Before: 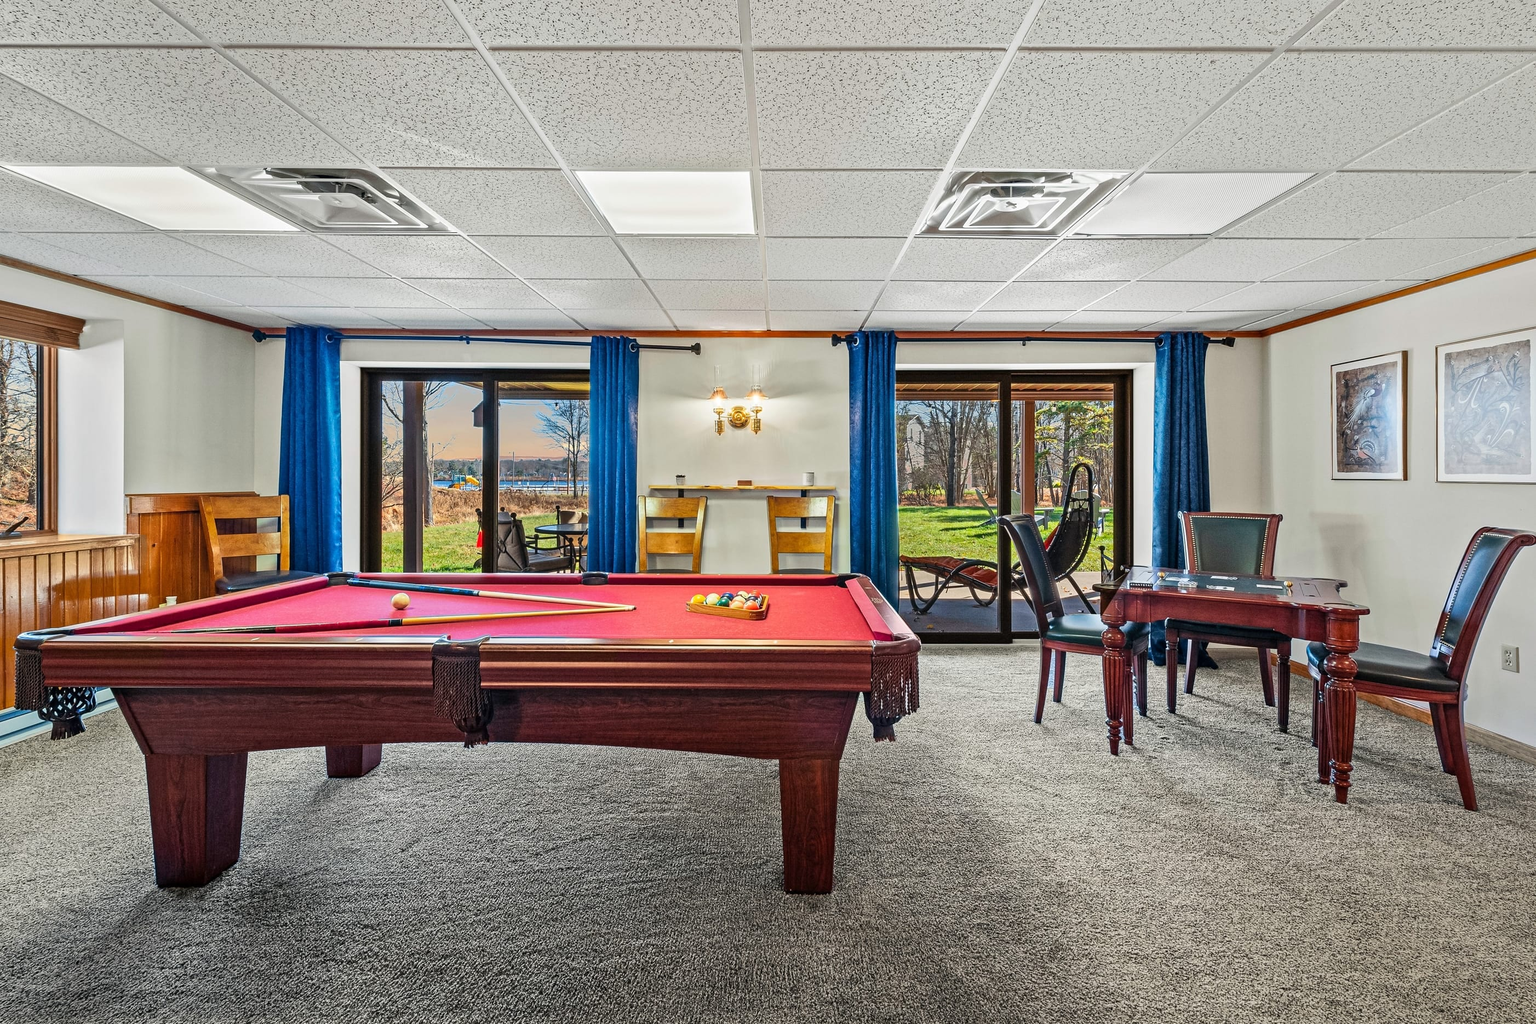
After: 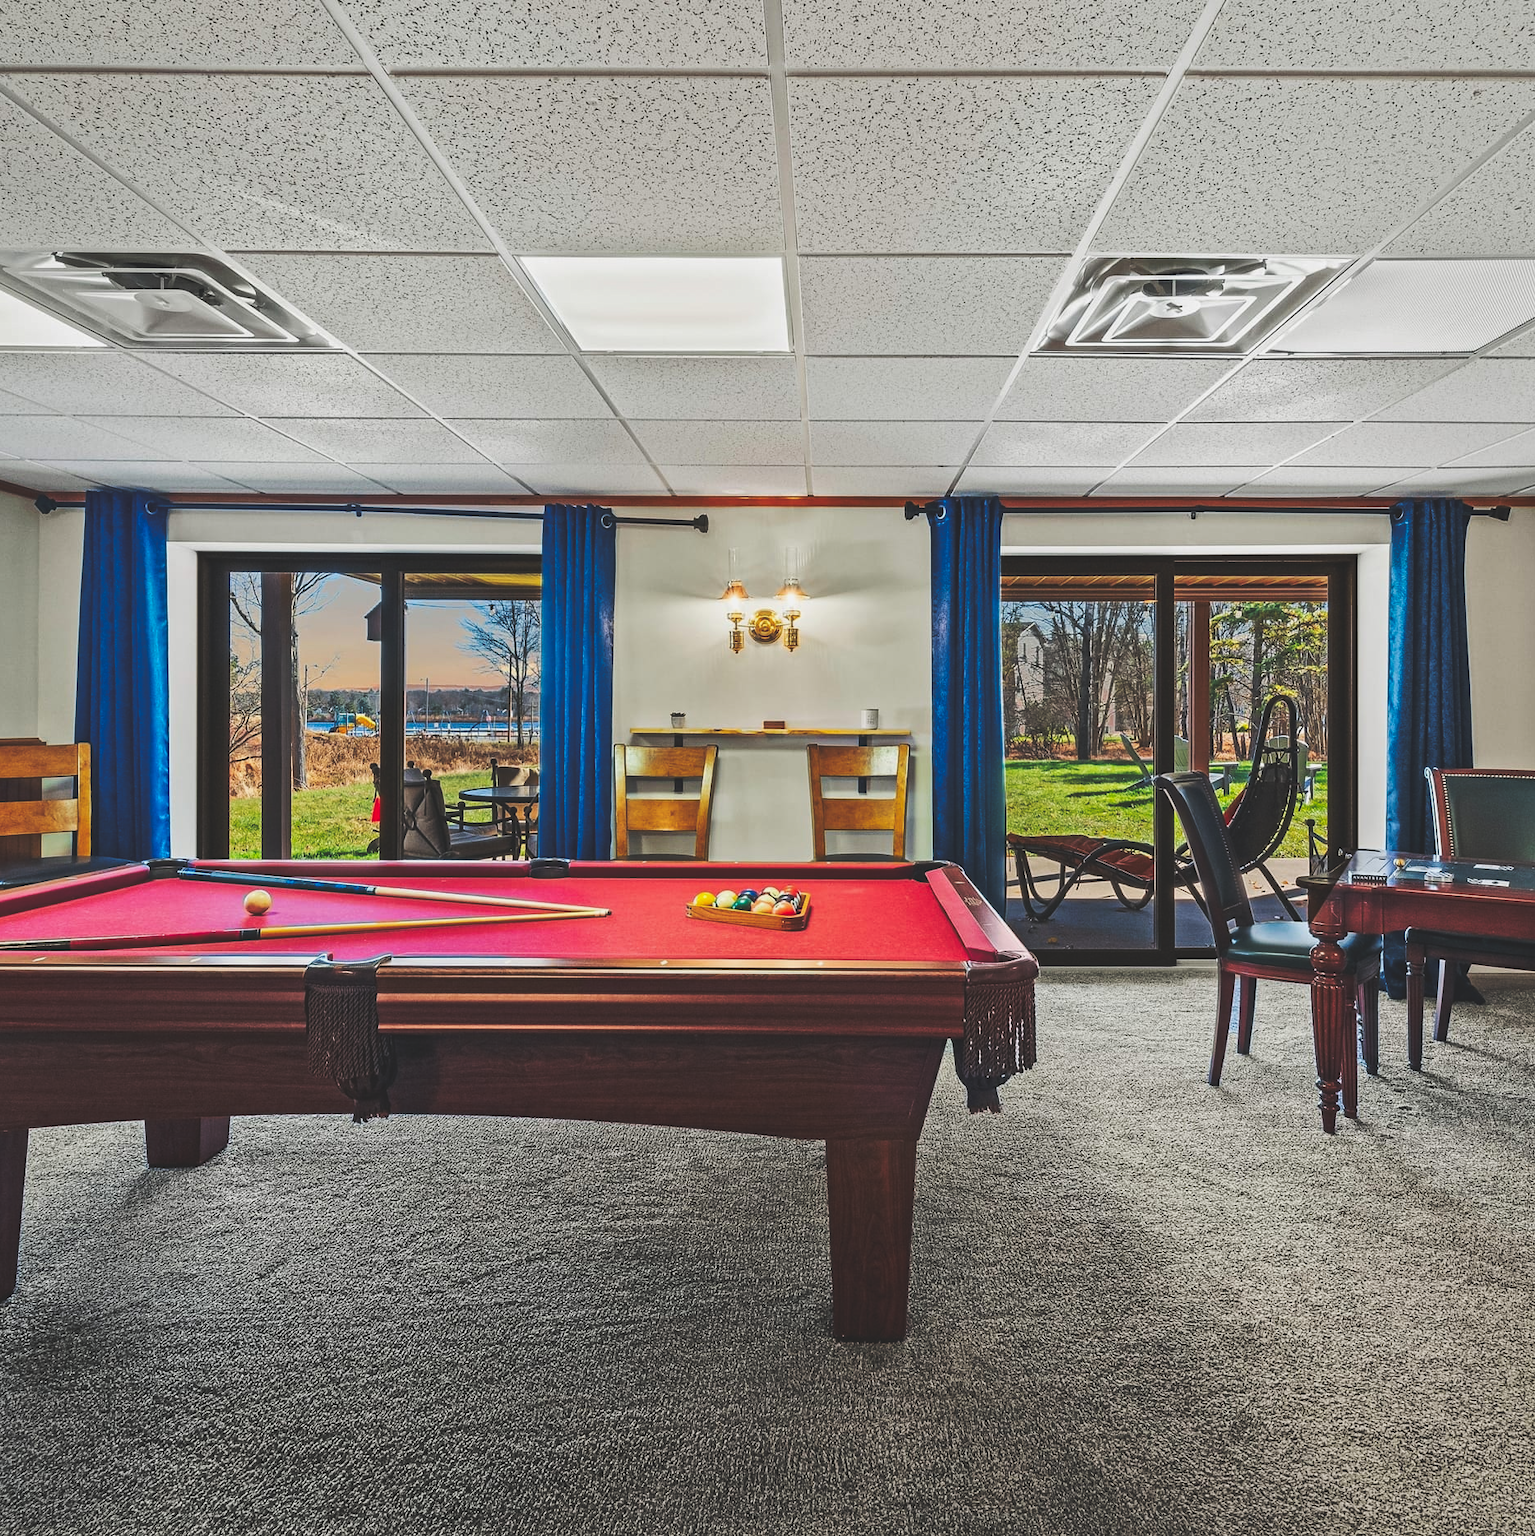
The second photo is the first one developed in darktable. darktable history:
crop and rotate: left 14.919%, right 18.476%
tone curve: curves: ch0 [(0, 0.142) (0.384, 0.314) (0.752, 0.711) (0.991, 0.95)]; ch1 [(0.006, 0.129) (0.346, 0.384) (1, 1)]; ch2 [(0.003, 0.057) (0.261, 0.248) (1, 1)], preserve colors none
